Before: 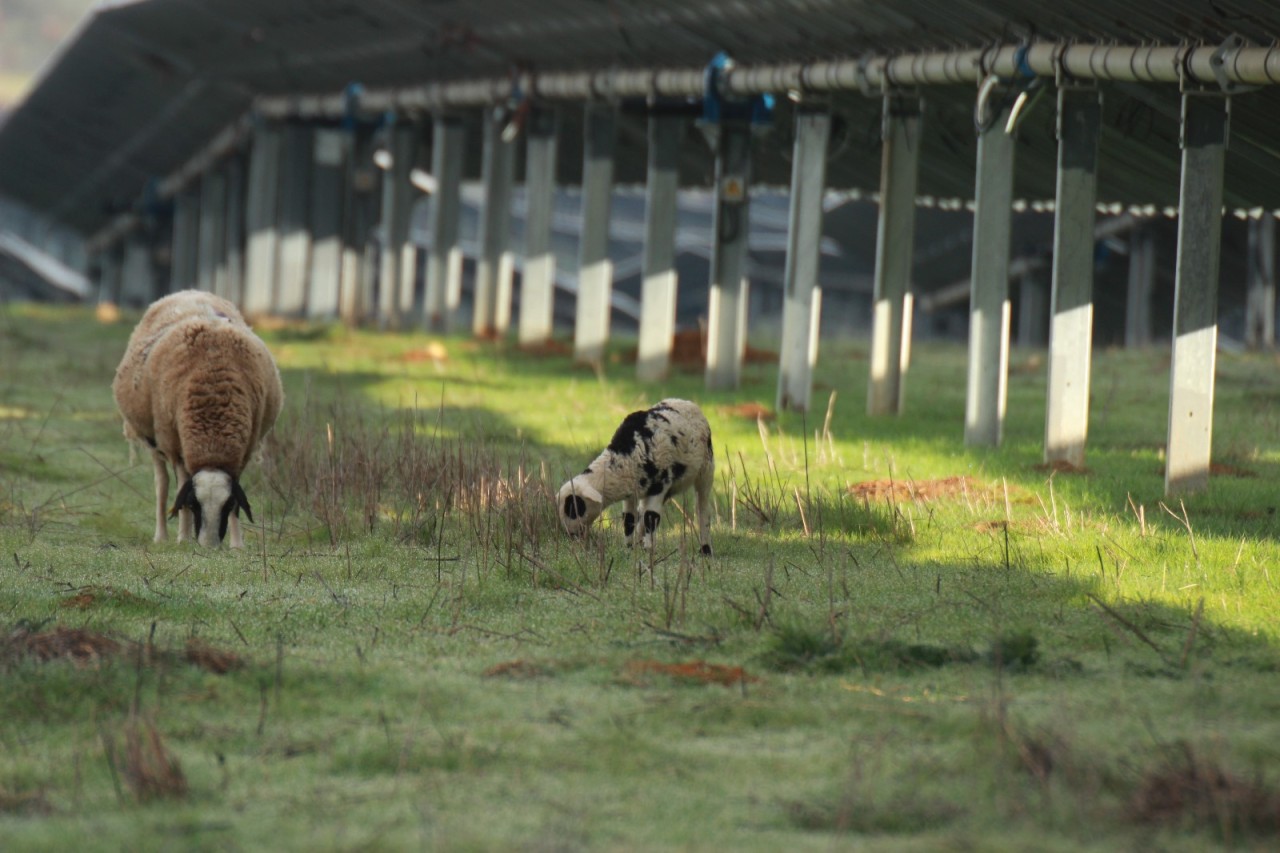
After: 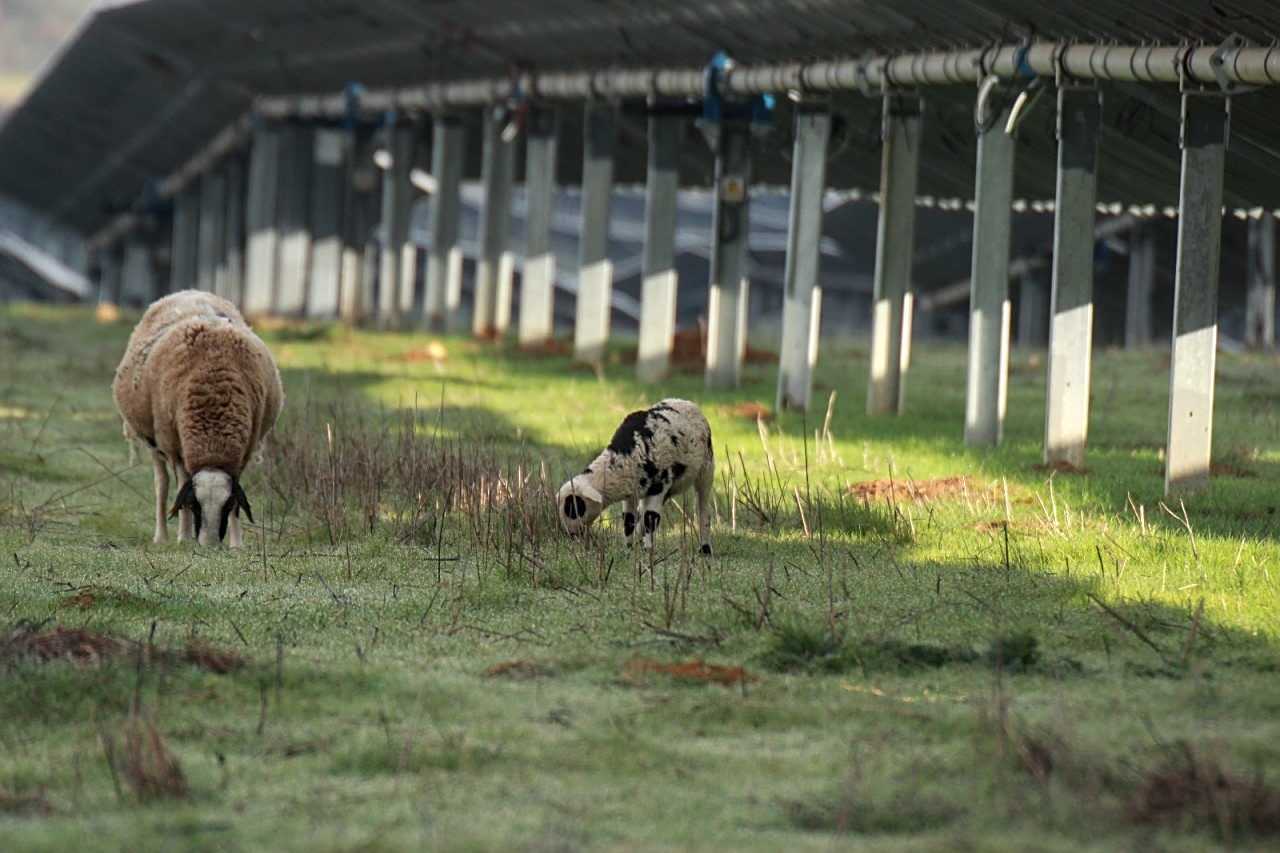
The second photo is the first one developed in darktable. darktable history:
white balance: red 1.004, blue 1.024
sharpen: on, module defaults
local contrast: on, module defaults
